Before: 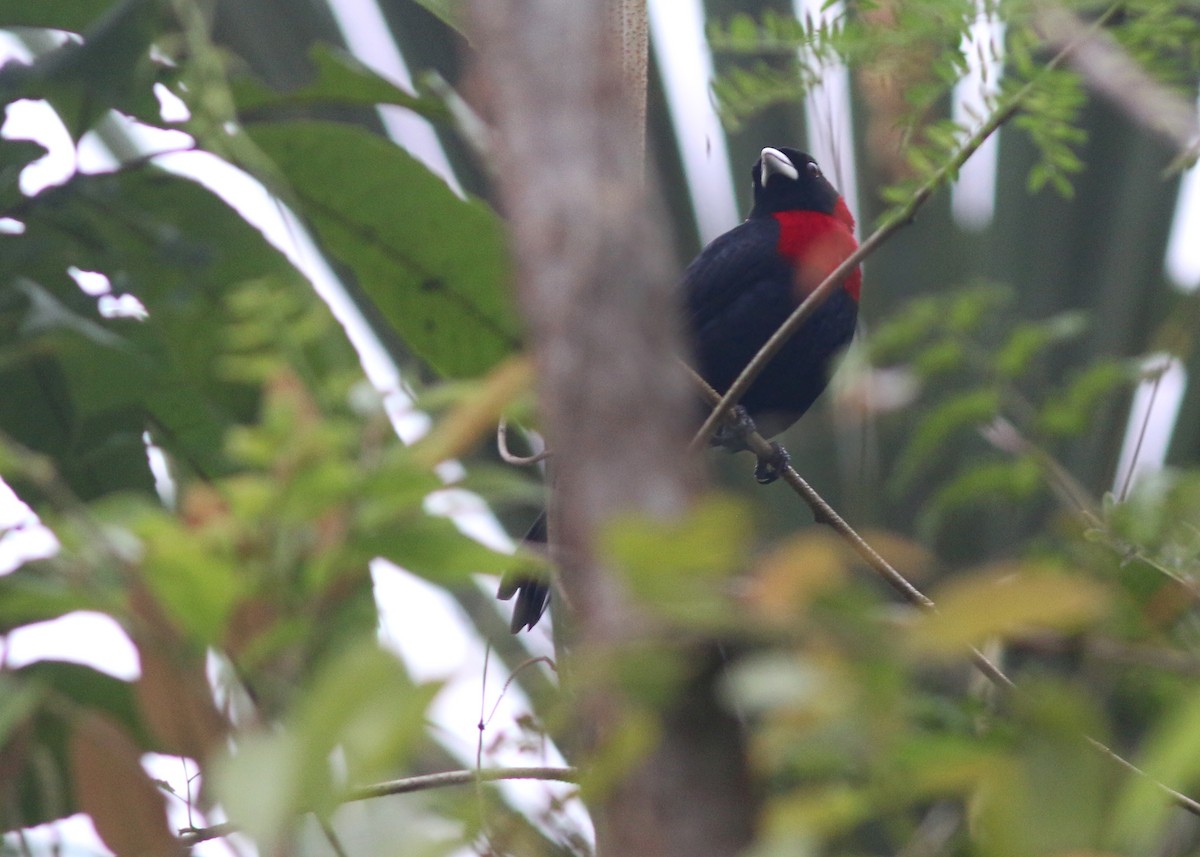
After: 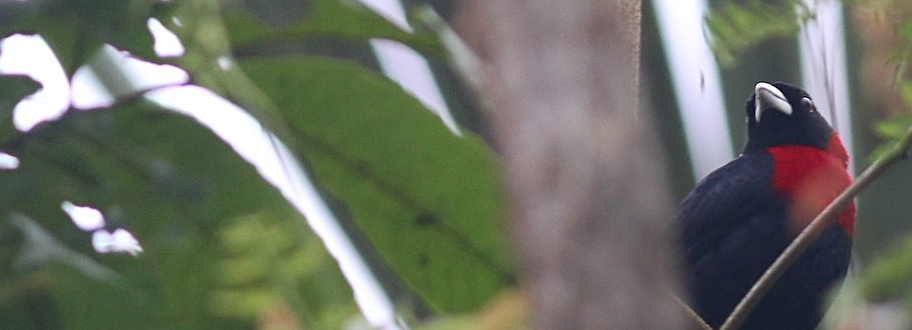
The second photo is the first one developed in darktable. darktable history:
crop: left 0.553%, top 7.645%, right 23.376%, bottom 53.732%
sharpen: amount 0.489
color calibration: illuminant same as pipeline (D50), adaptation XYZ, x 0.345, y 0.357, temperature 5013.97 K
